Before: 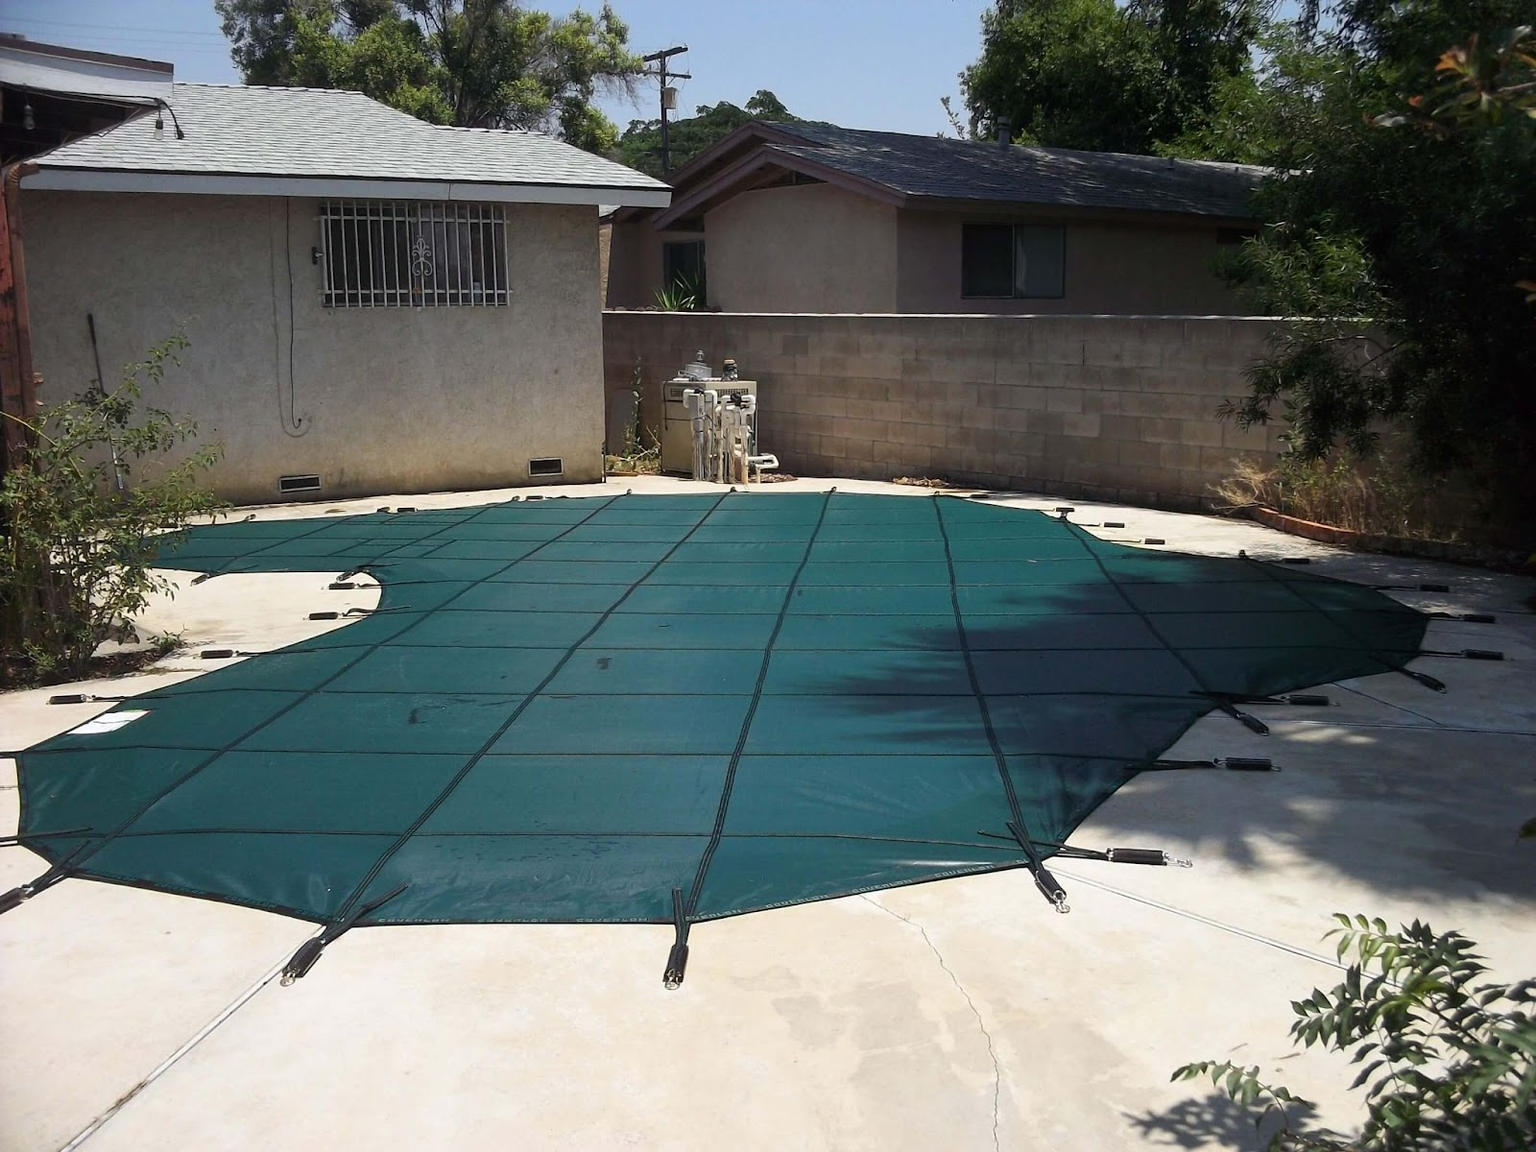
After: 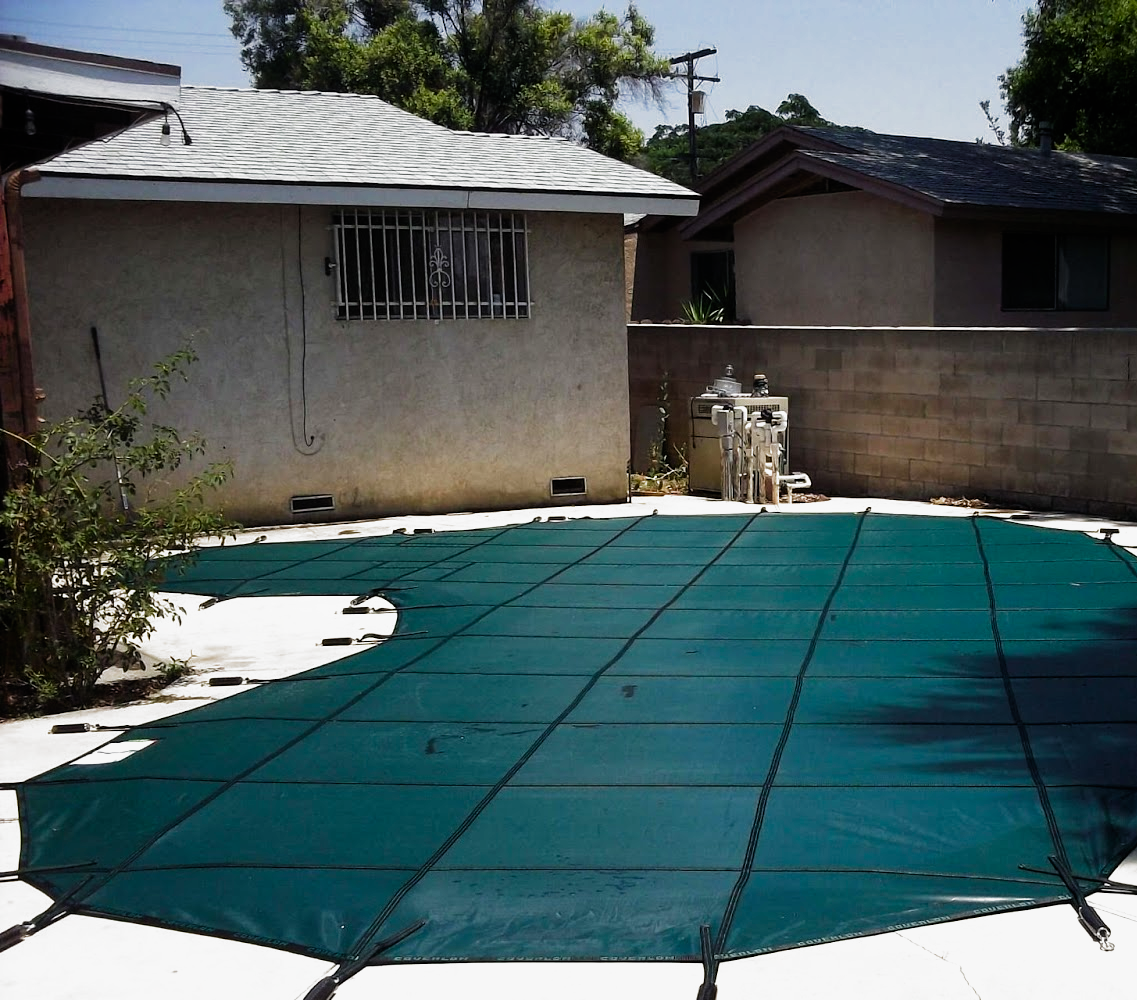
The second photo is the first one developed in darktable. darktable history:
filmic rgb: black relative exposure -8.01 EV, white relative exposure 2.19 EV, hardness 6.9, preserve chrominance no, color science v3 (2019), use custom middle-gray values true
crop: right 28.933%, bottom 16.607%
shadows and highlights: shadows -20.56, white point adjustment -1.87, highlights -34.83, shadows color adjustment 98.02%, highlights color adjustment 58.83%
